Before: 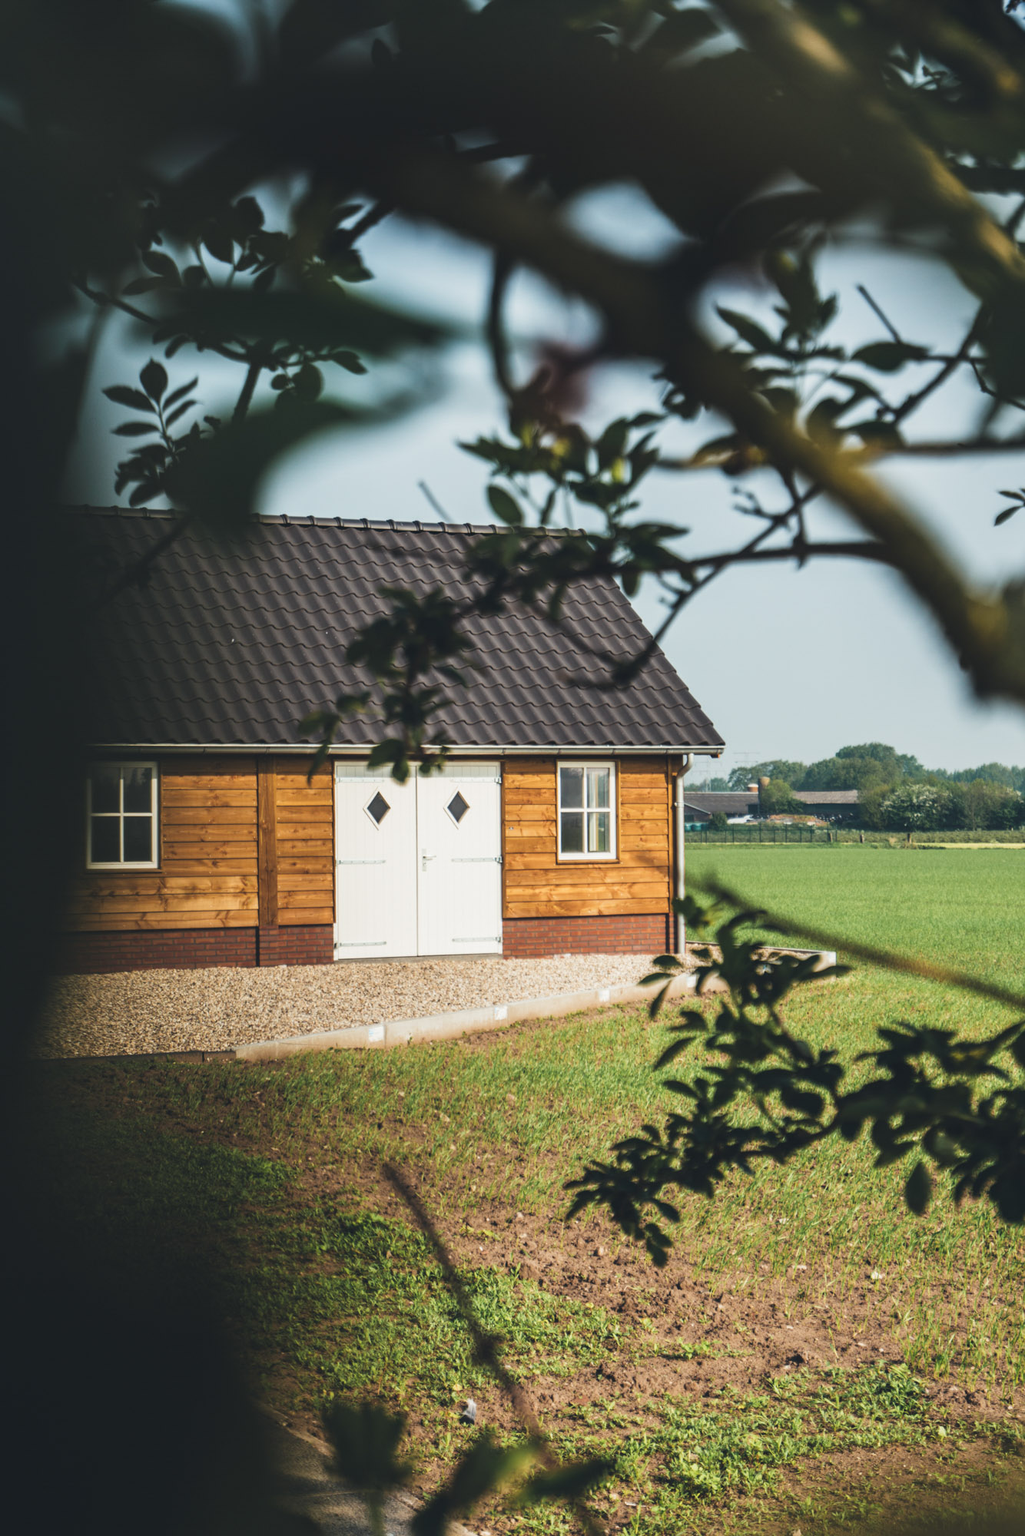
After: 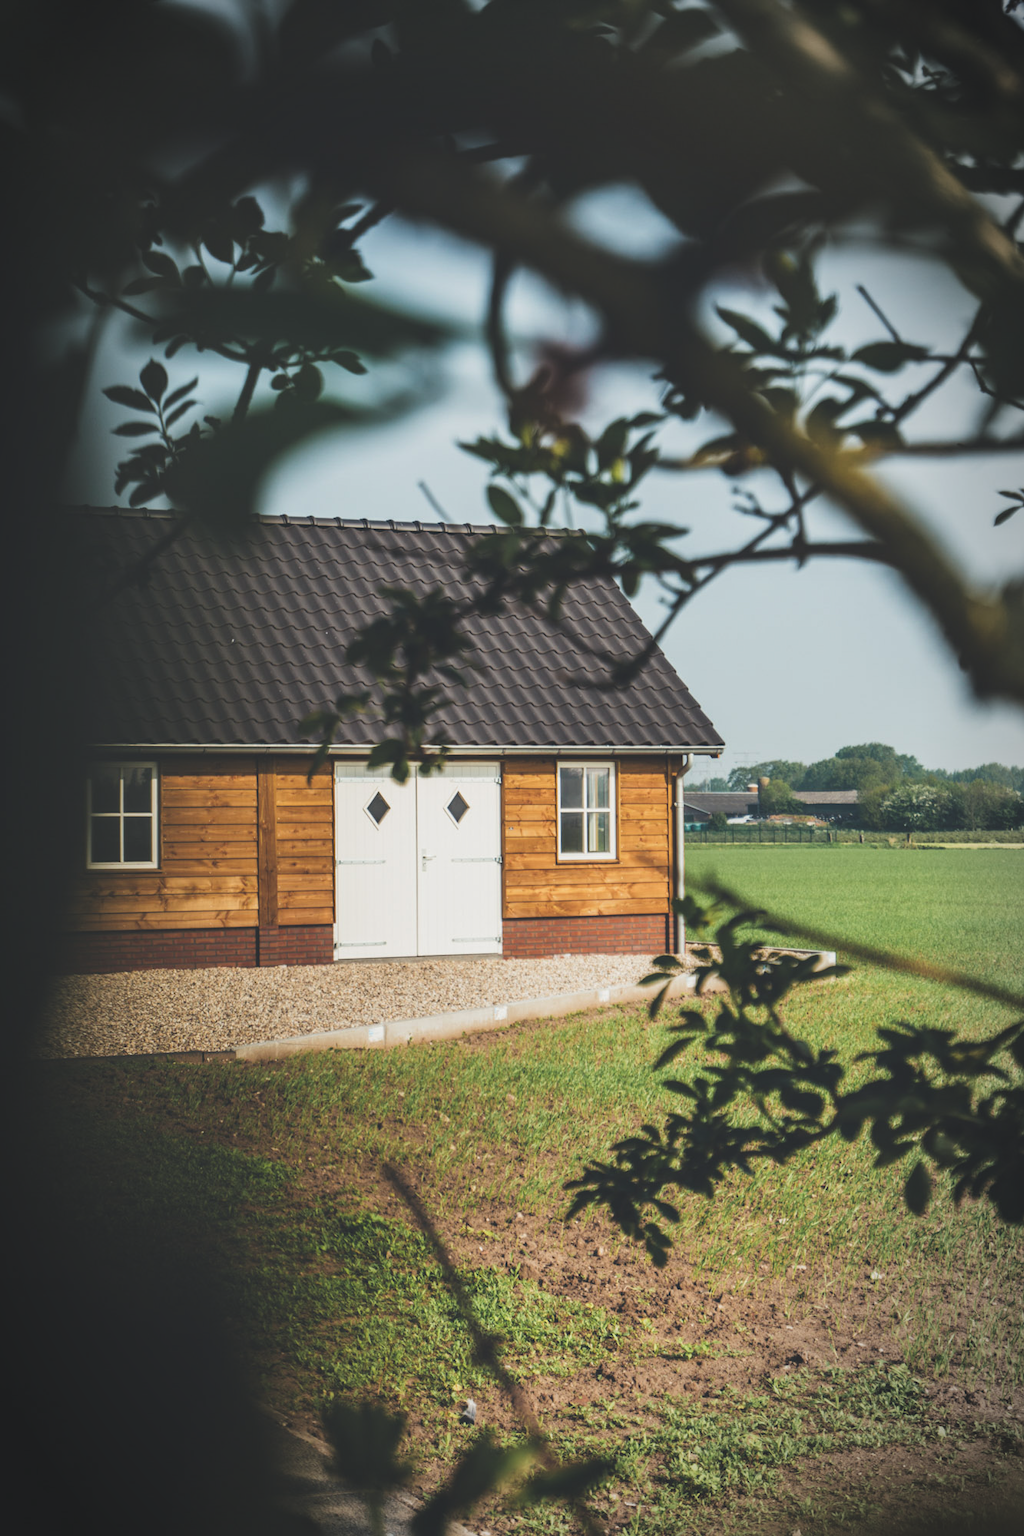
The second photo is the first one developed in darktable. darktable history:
exposure: black level correction -0.015, exposure -0.125 EV, compensate highlight preservation false
vignetting: automatic ratio true
